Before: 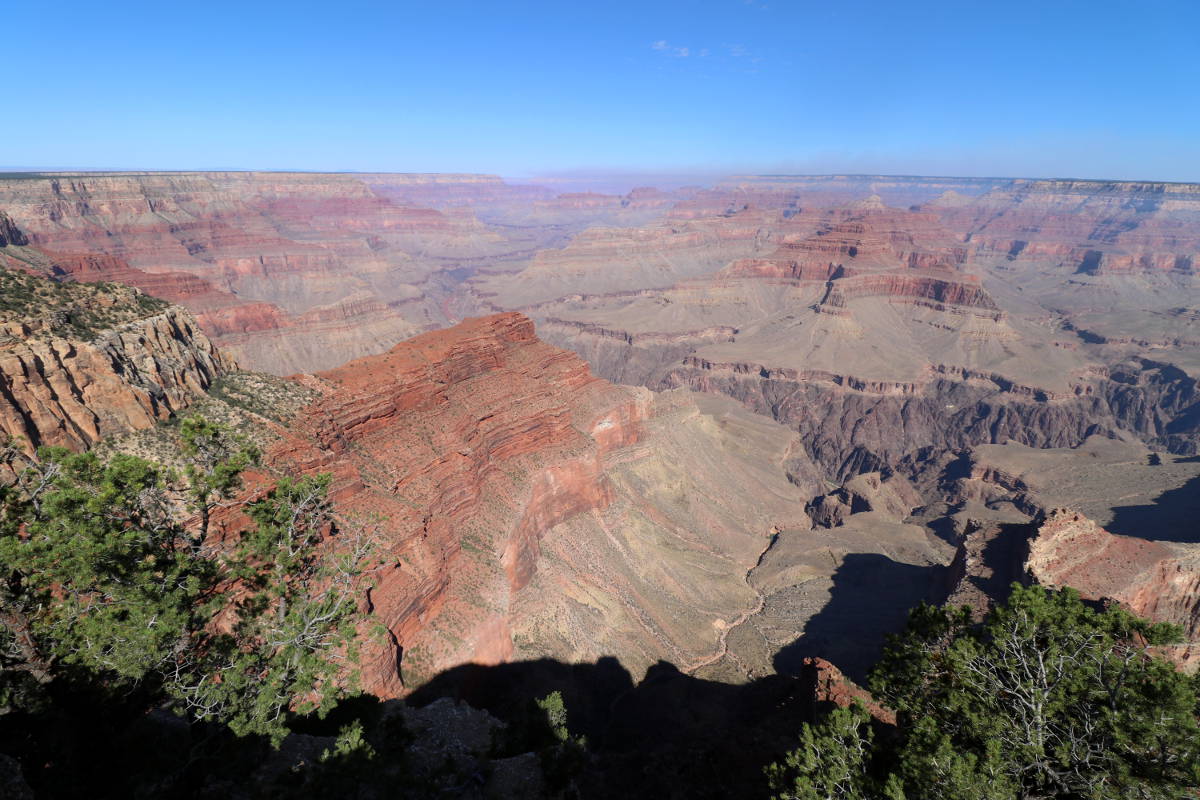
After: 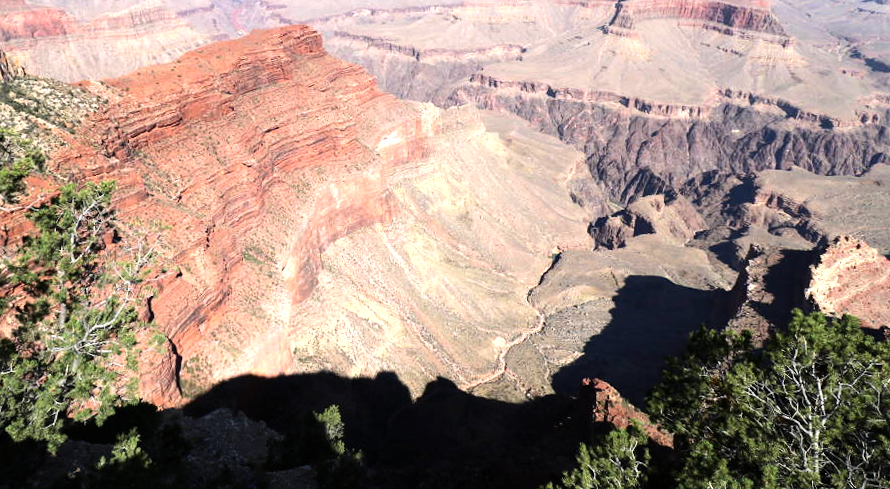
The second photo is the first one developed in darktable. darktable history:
tone equalizer: -8 EV -0.75 EV, -7 EV -0.7 EV, -6 EV -0.6 EV, -5 EV -0.4 EV, -3 EV 0.4 EV, -2 EV 0.6 EV, -1 EV 0.7 EV, +0 EV 0.75 EV, edges refinement/feathering 500, mask exposure compensation -1.57 EV, preserve details no
exposure: black level correction 0, exposure 0.5 EV, compensate highlight preservation false
rotate and perspective: rotation 1.57°, crop left 0.018, crop right 0.982, crop top 0.039, crop bottom 0.961
crop and rotate: left 17.299%, top 35.115%, right 7.015%, bottom 1.024%
